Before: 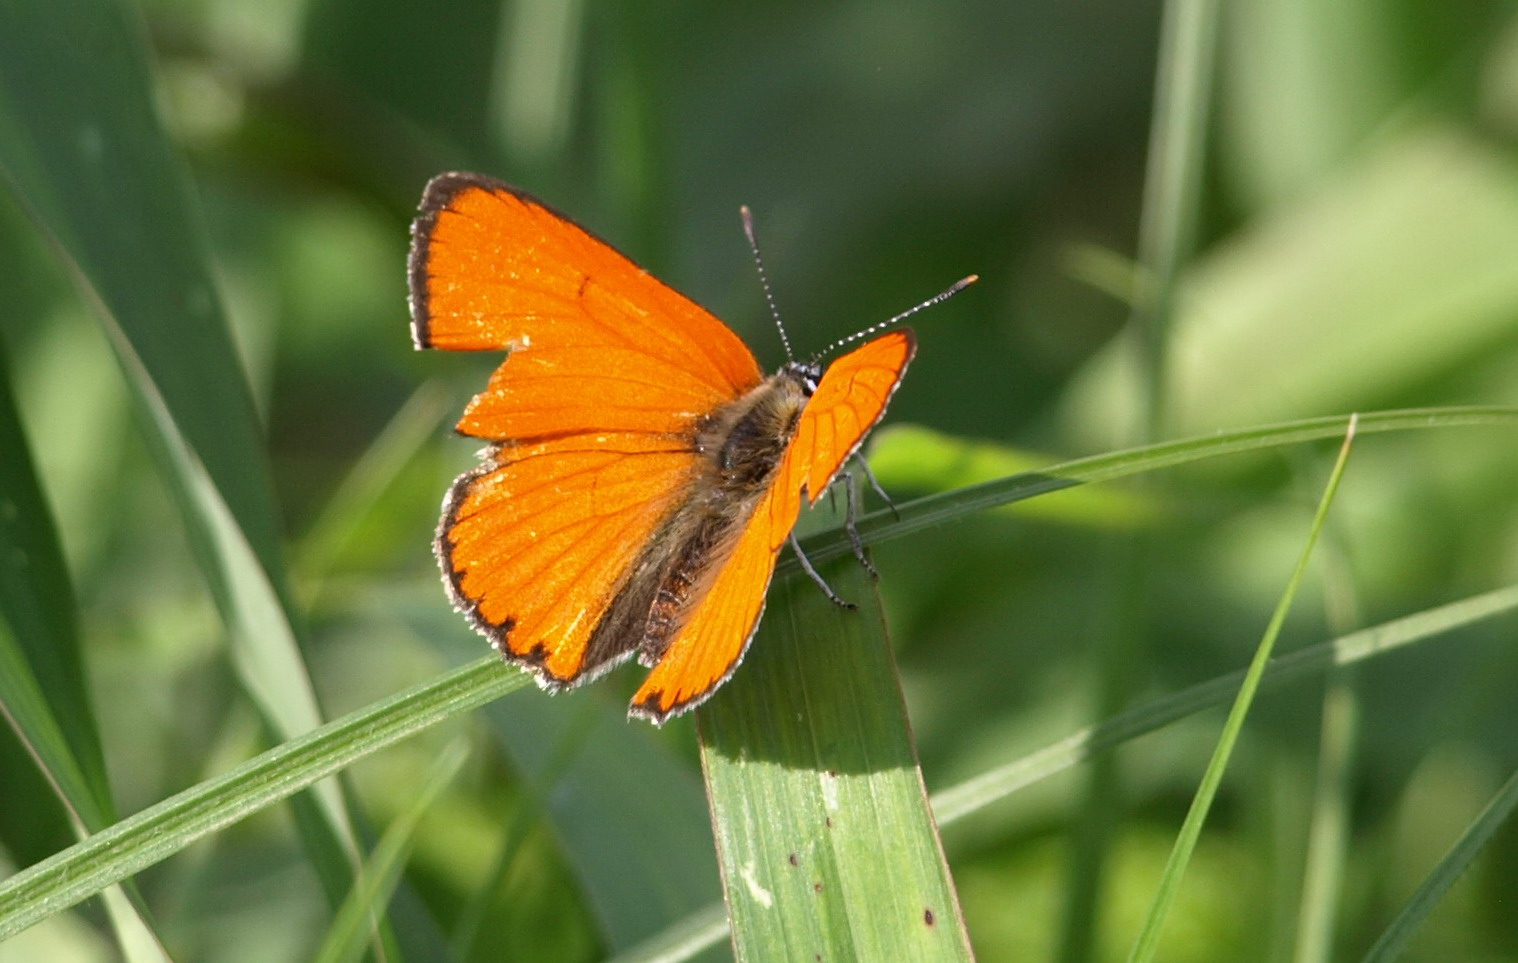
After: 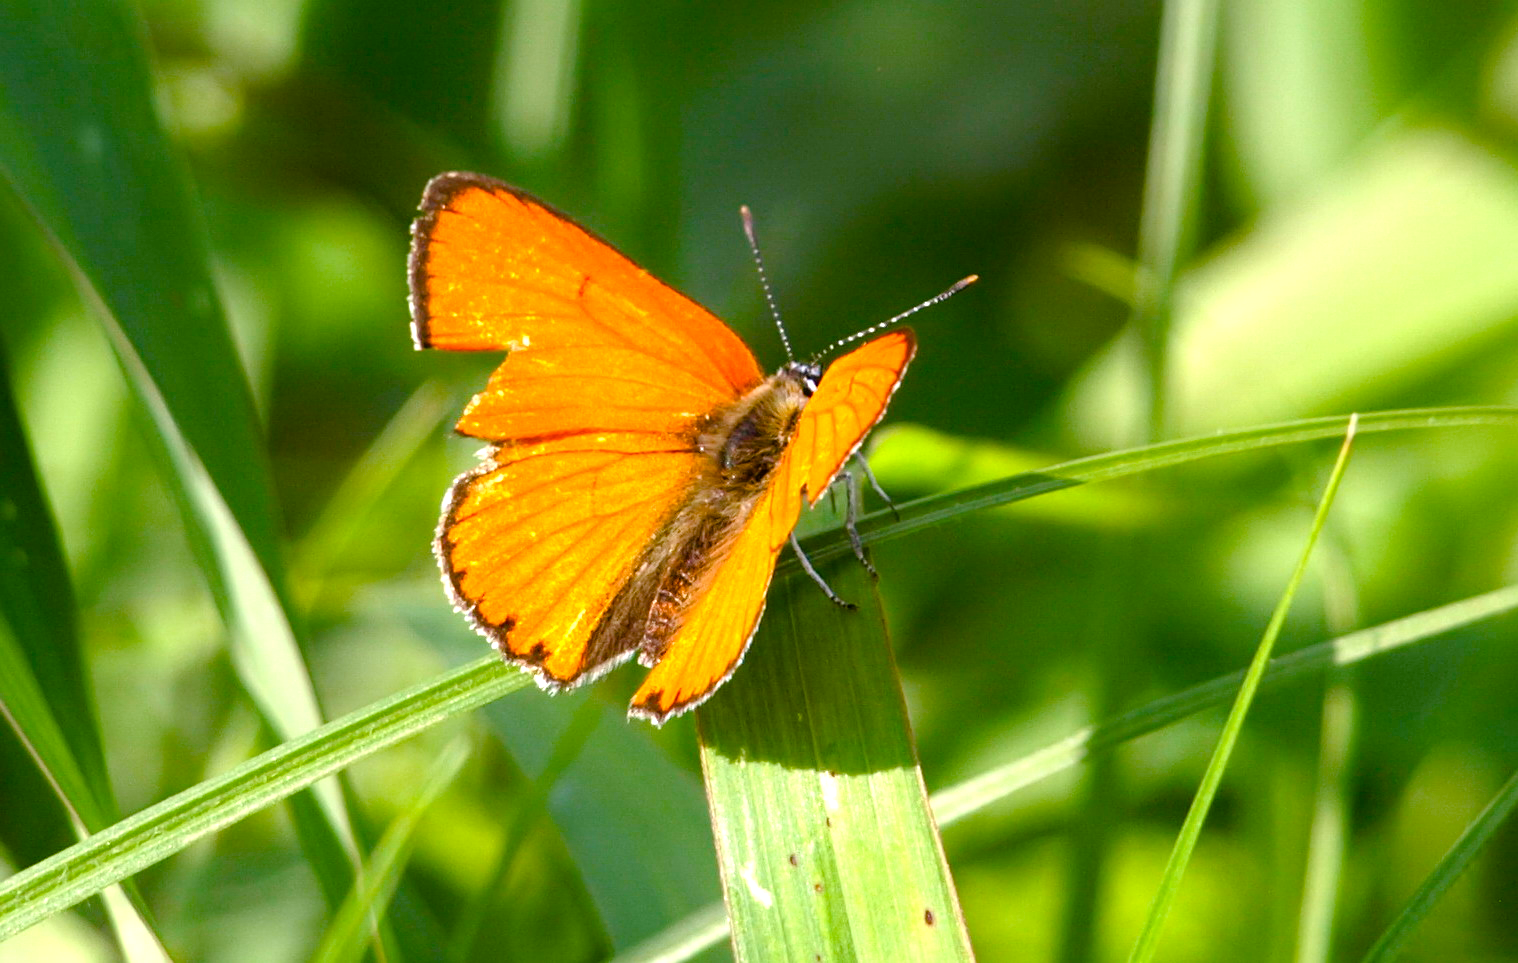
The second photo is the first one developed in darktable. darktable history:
color balance rgb: linear chroma grading › shadows 10.384%, linear chroma grading › highlights 10.018%, linear chroma grading › global chroma 14.82%, linear chroma grading › mid-tones 14.911%, perceptual saturation grading › global saturation 20%, perceptual saturation grading › highlights -25.174%, perceptual saturation grading › shadows 50.098%
tone equalizer: -8 EV -0.763 EV, -7 EV -0.715 EV, -6 EV -0.567 EV, -5 EV -0.361 EV, -3 EV 0.366 EV, -2 EV 0.6 EV, -1 EV 0.681 EV, +0 EV 0.777 EV
